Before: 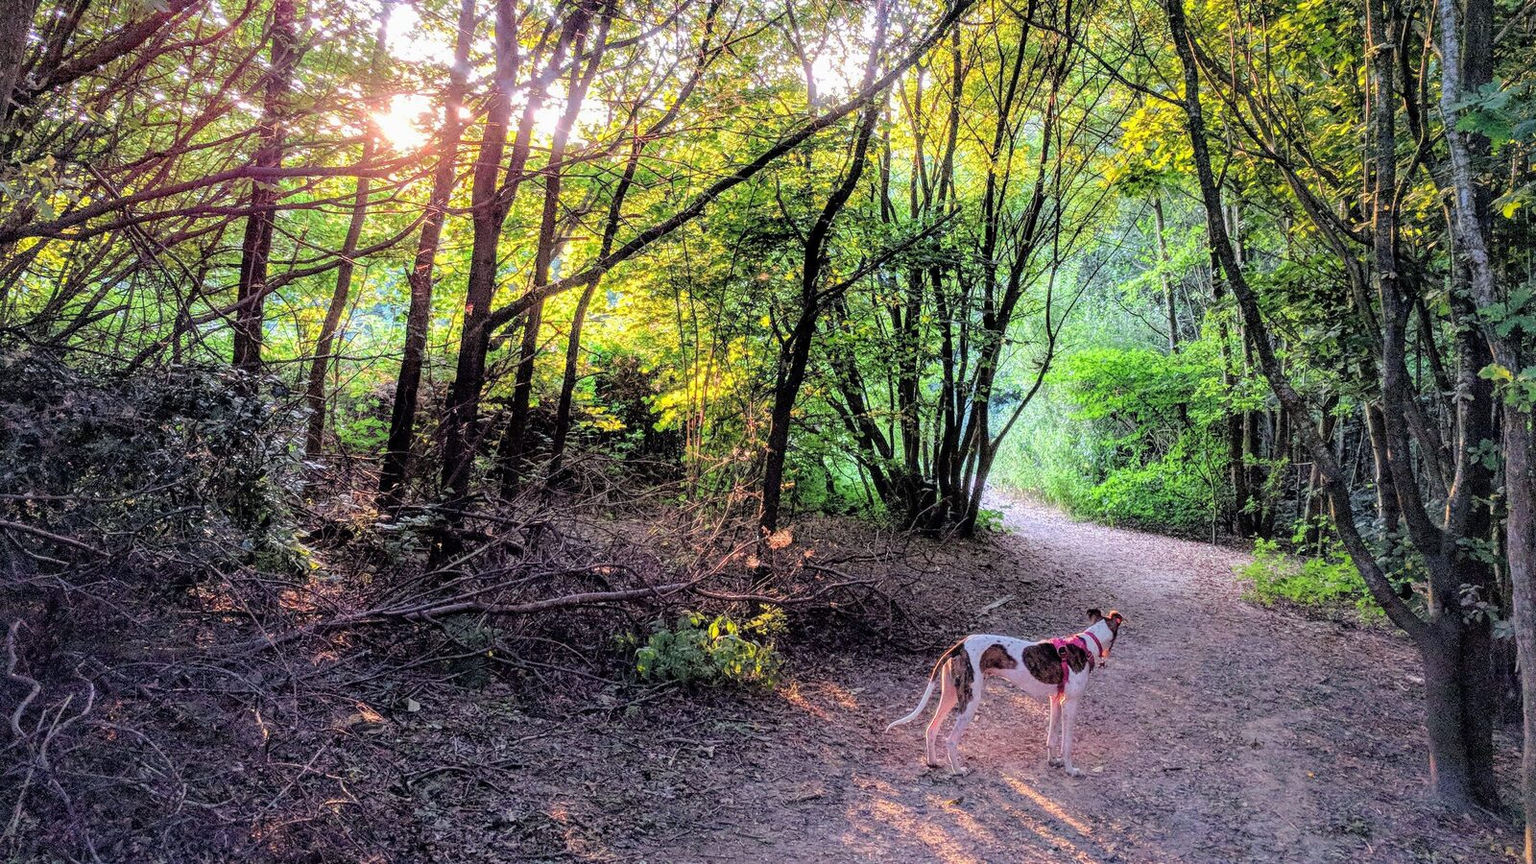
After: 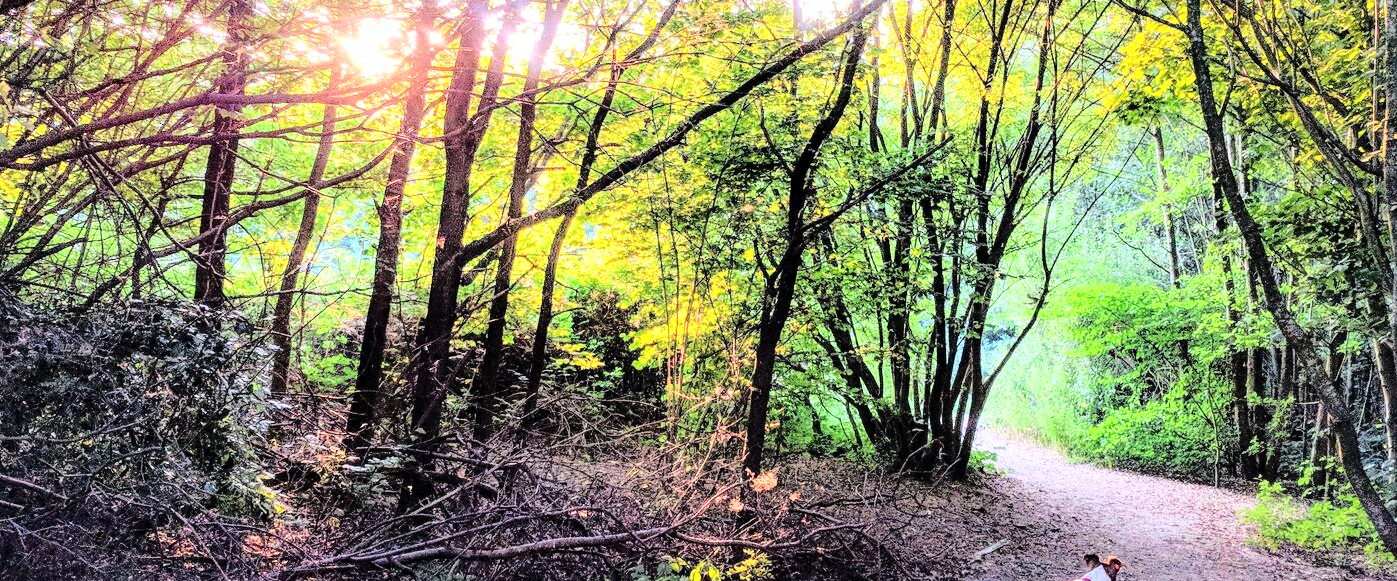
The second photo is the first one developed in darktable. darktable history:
grain: coarseness 22.88 ISO
crop: left 3.015%, top 8.969%, right 9.647%, bottom 26.457%
base curve: curves: ch0 [(0, 0) (0.032, 0.037) (0.105, 0.228) (0.435, 0.76) (0.856, 0.983) (1, 1)]
